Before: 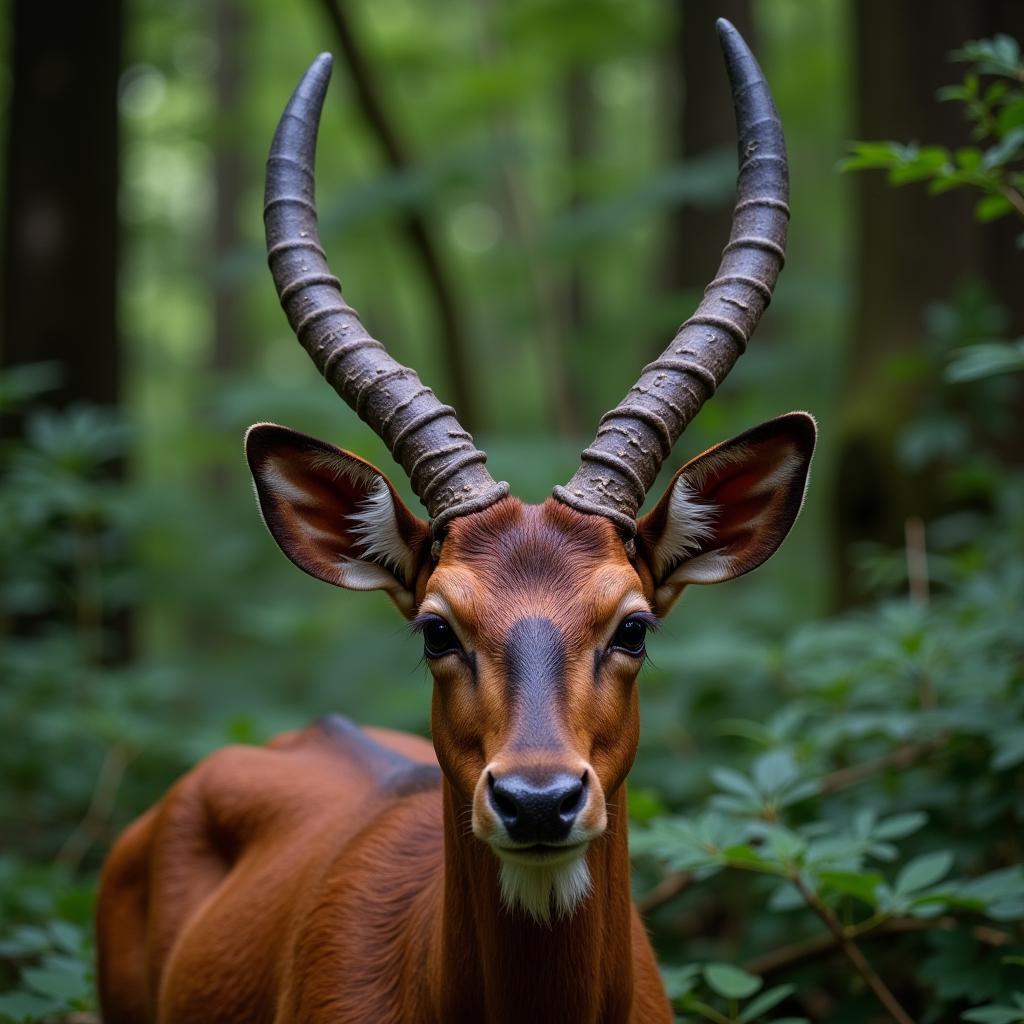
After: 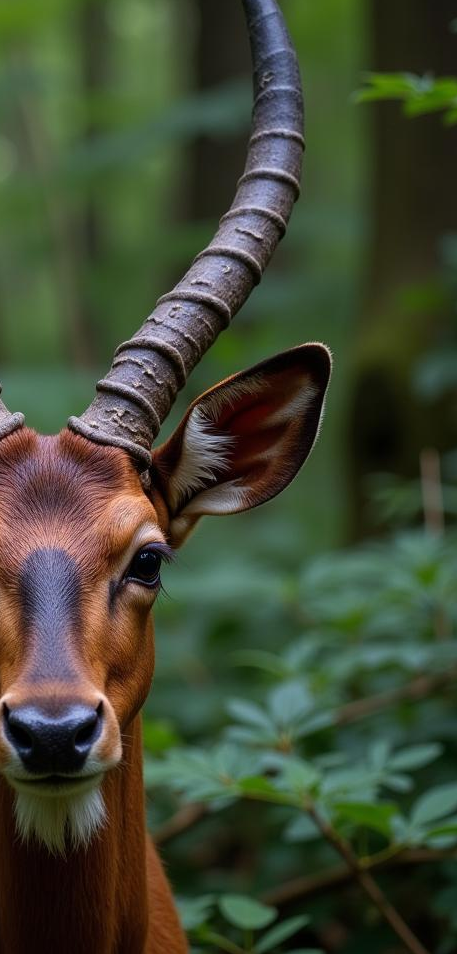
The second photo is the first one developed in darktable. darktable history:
crop: left 47.417%, top 6.793%, right 7.886%
